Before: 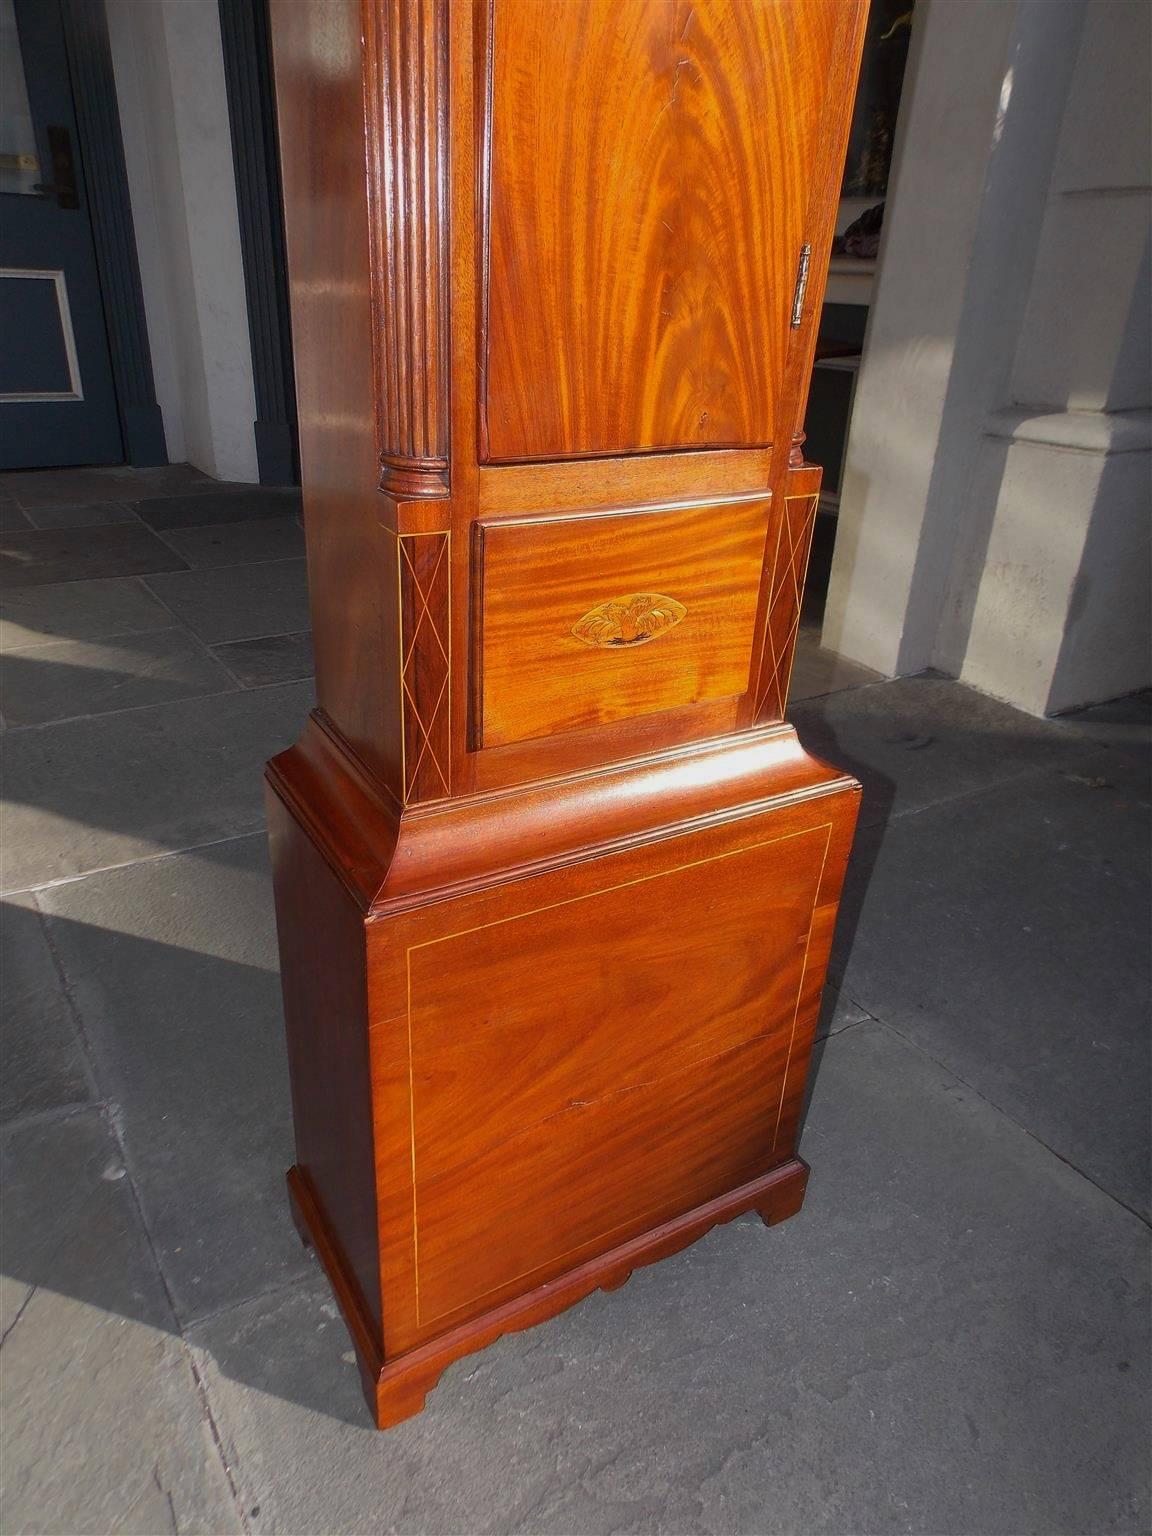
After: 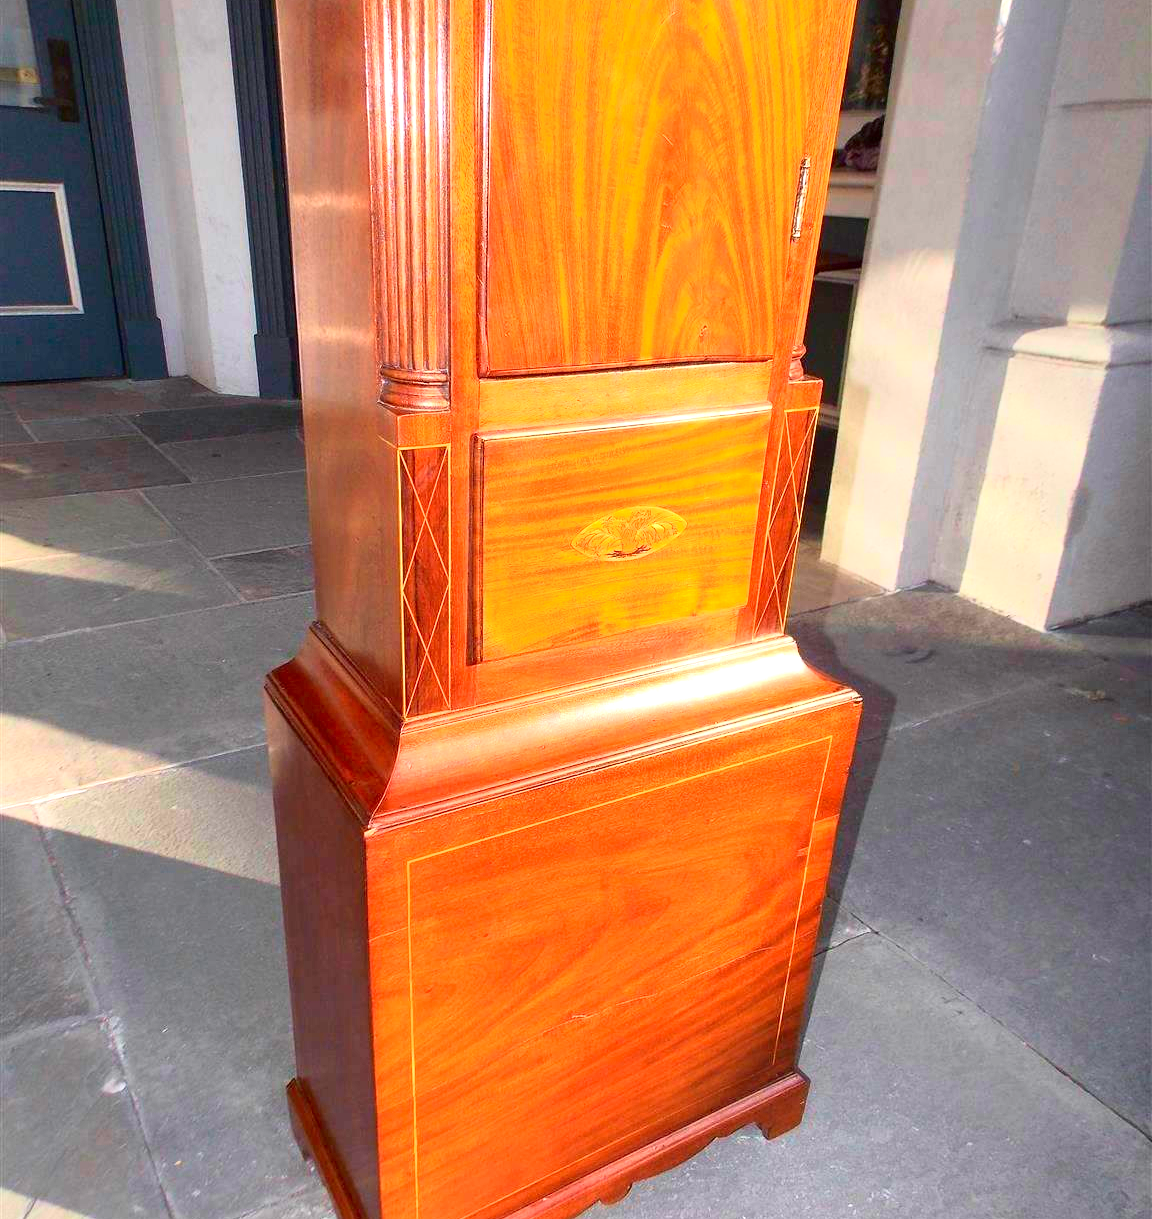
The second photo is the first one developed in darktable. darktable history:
tone curve: curves: ch0 [(0, 0) (0.091, 0.075) (0.409, 0.457) (0.733, 0.82) (0.844, 0.908) (0.909, 0.942) (1, 0.973)]; ch1 [(0, 0) (0.437, 0.404) (0.5, 0.5) (0.529, 0.556) (0.58, 0.606) (0.616, 0.654) (1, 1)]; ch2 [(0, 0) (0.442, 0.415) (0.5, 0.5) (0.535, 0.557) (0.585, 0.62) (1, 1)], color space Lab, independent channels, preserve colors none
exposure: black level correction 0.001, exposure 1.398 EV, compensate exposure bias true, compensate highlight preservation false
crop and rotate: top 5.667%, bottom 14.937%
